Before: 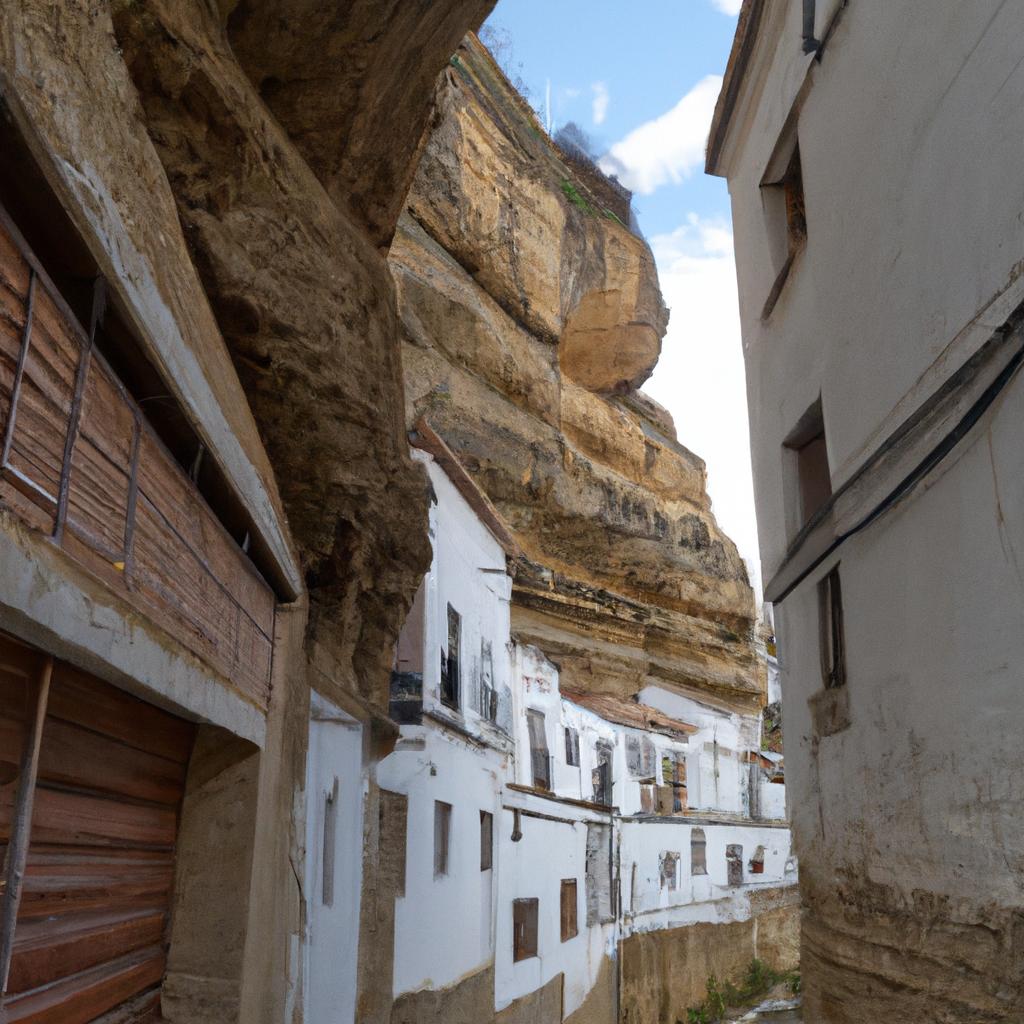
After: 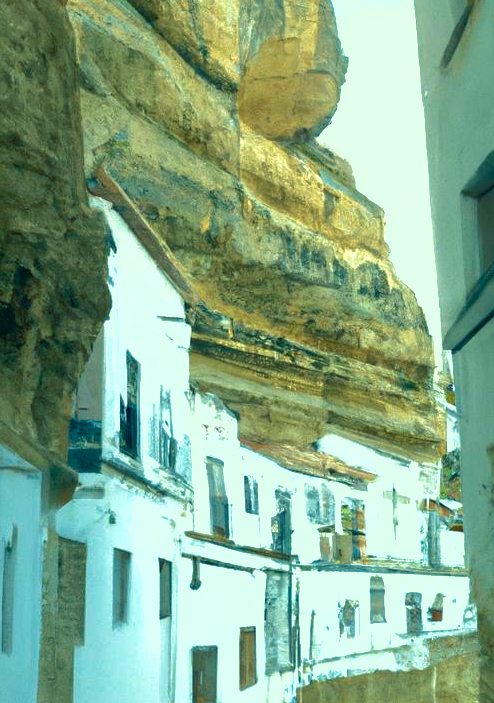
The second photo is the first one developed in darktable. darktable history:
crop: left 31.379%, top 24.658%, right 20.326%, bottom 6.628%
exposure: black level correction 0.001, exposure 1.05 EV, compensate exposure bias true, compensate highlight preservation false
velvia: on, module defaults
shadows and highlights: on, module defaults
color correction: highlights a* -20.08, highlights b* 9.8, shadows a* -20.4, shadows b* -10.76
